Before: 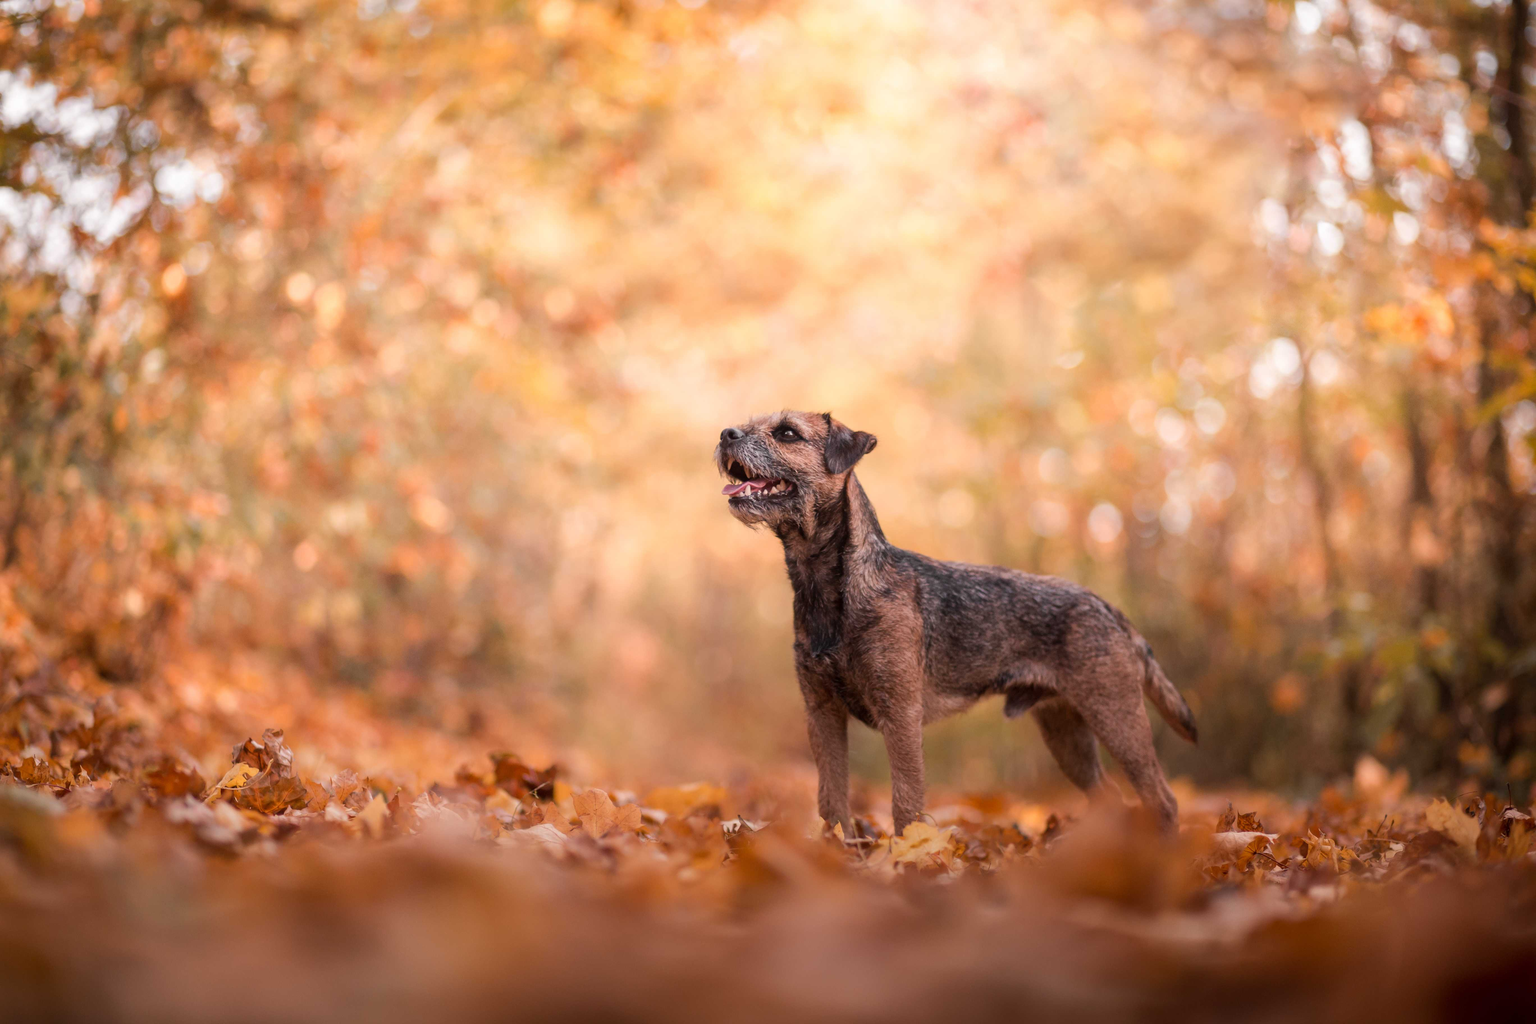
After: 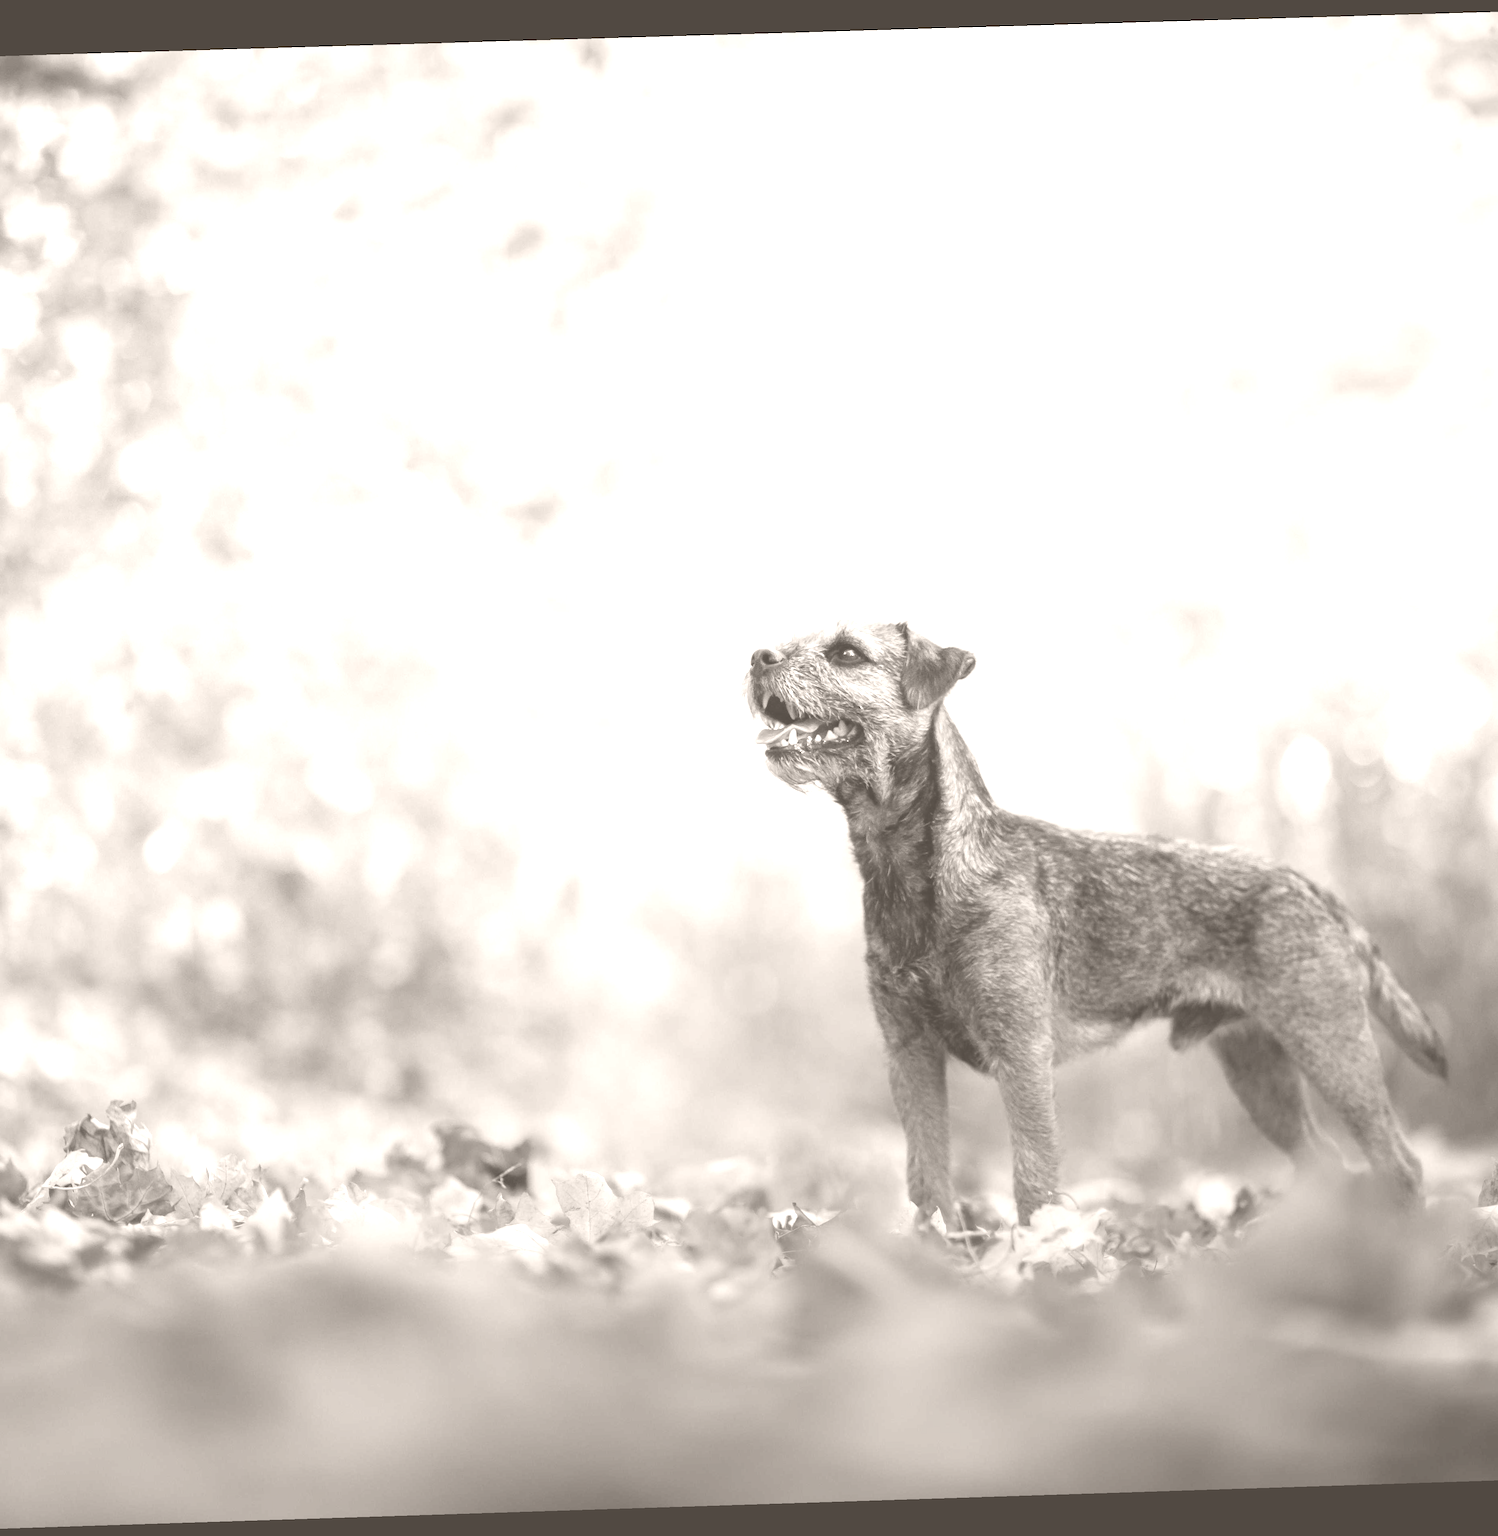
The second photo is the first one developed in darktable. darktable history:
exposure: compensate highlight preservation false
crop and rotate: left 13.537%, right 19.796%
colorize: hue 34.49°, saturation 35.33%, source mix 100%, lightness 55%, version 1
rotate and perspective: rotation -1.77°, lens shift (horizontal) 0.004, automatic cropping off
